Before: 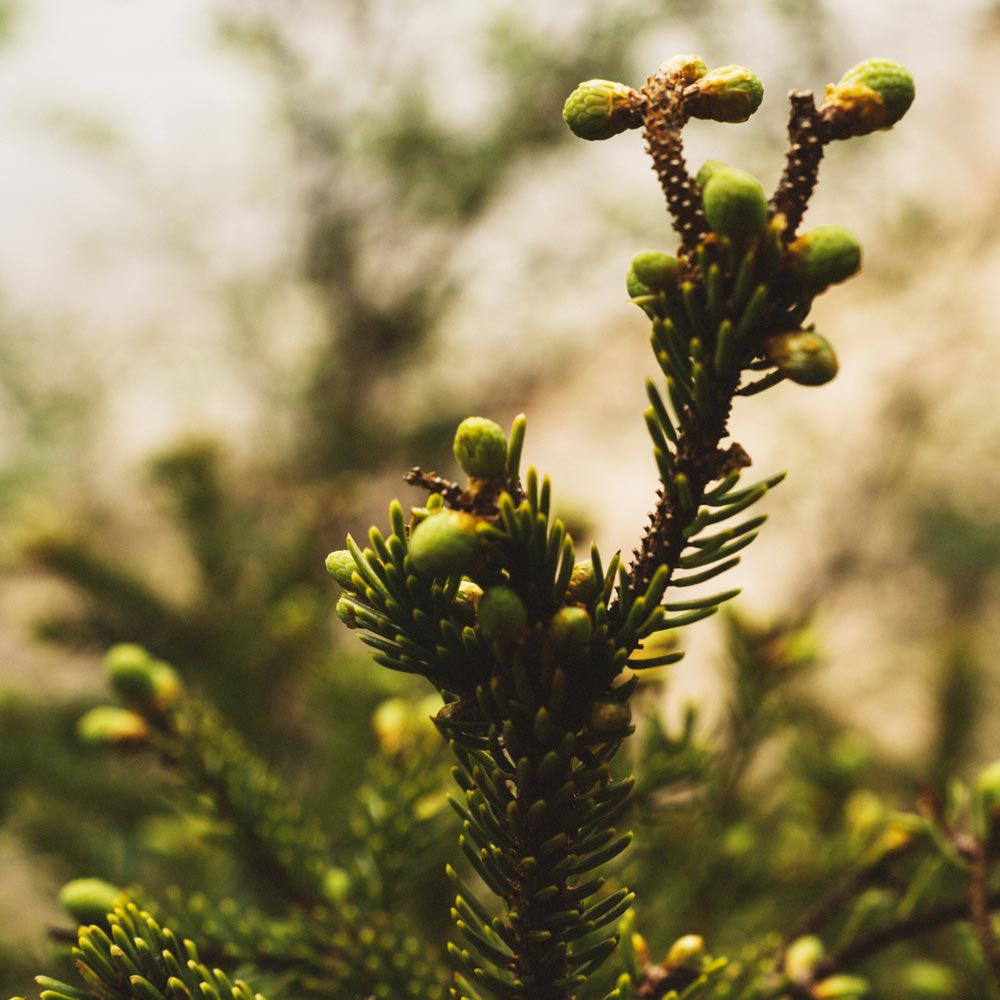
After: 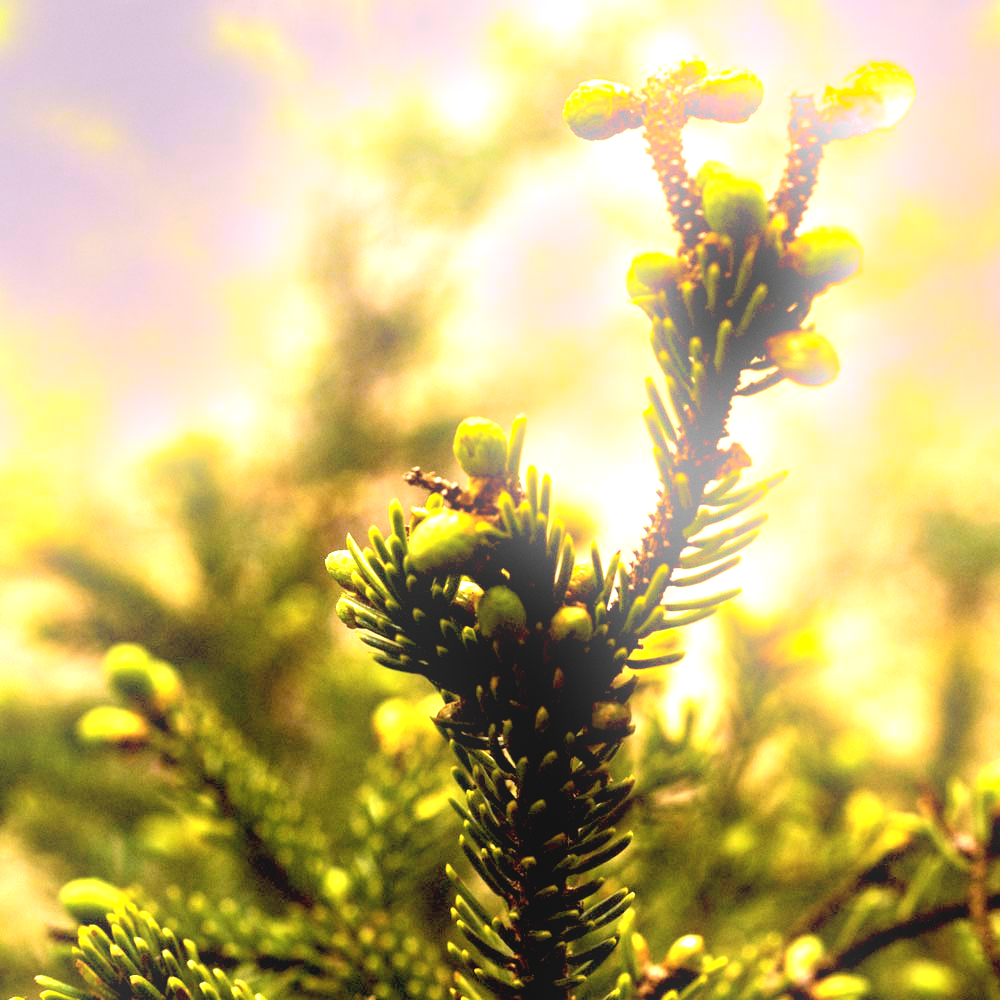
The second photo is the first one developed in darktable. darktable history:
contrast brightness saturation: contrast -0.1, saturation -0.1
exposure: black level correction 0.016, exposure 1.774 EV, compensate highlight preservation false
color balance rgb: linear chroma grading › global chroma 8.33%, perceptual saturation grading › global saturation 18.52%, global vibrance 7.87%
bloom: size 13.65%, threshold 98.39%, strength 4.82%
color correction: saturation 0.8
haze removal: compatibility mode true, adaptive false
white balance: red 1.05, blue 1.072
grain: coarseness 0.09 ISO, strength 10%
